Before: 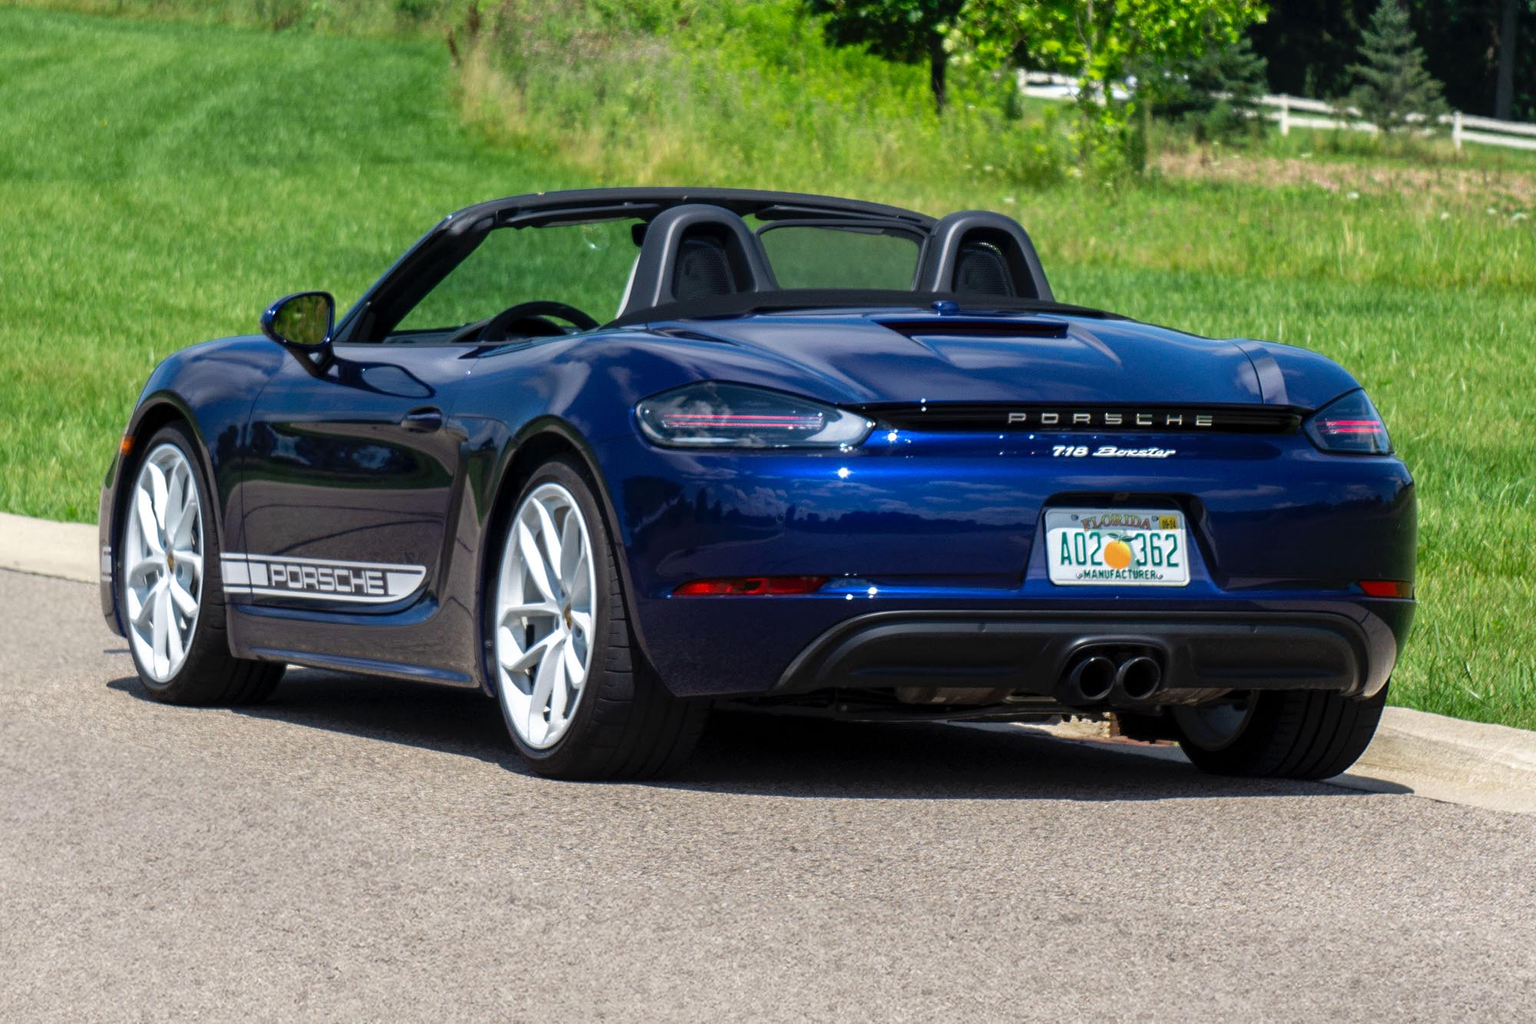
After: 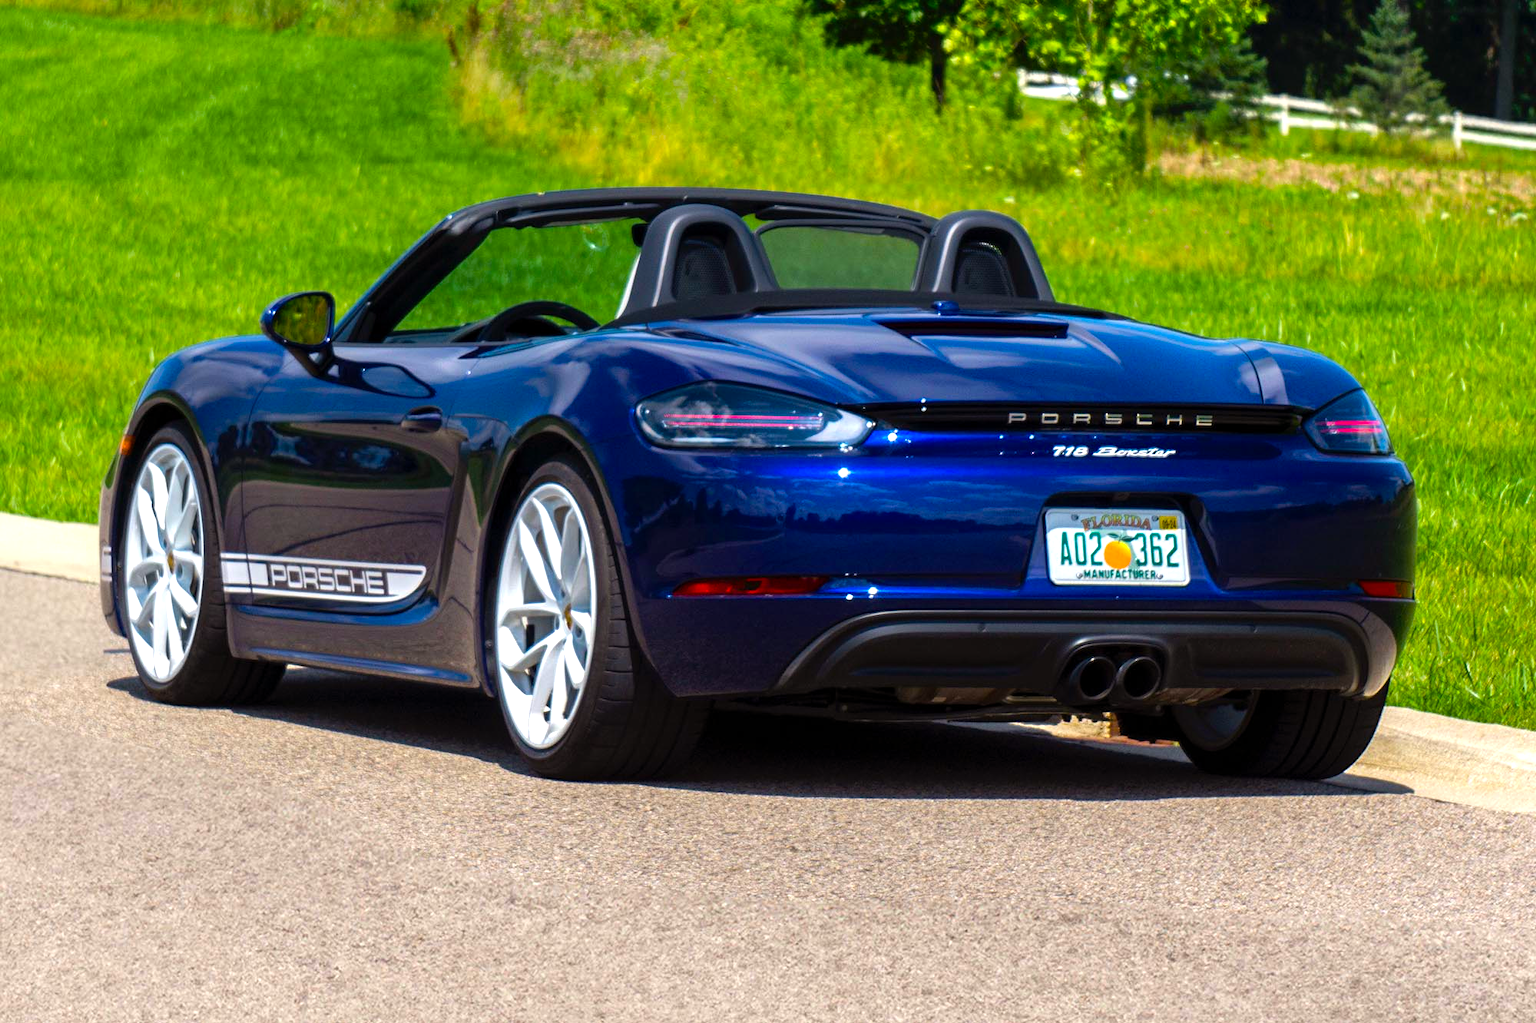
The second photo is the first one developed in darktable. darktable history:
color balance rgb: power › luminance -3.792%, power › chroma 0.582%, power › hue 39.66°, highlights gain › chroma 0.204%, highlights gain › hue 332.6°, linear chroma grading › global chroma 9.778%, perceptual saturation grading › global saturation 30.424%, perceptual brilliance grading › global brilliance 10.663%, global vibrance 20%
